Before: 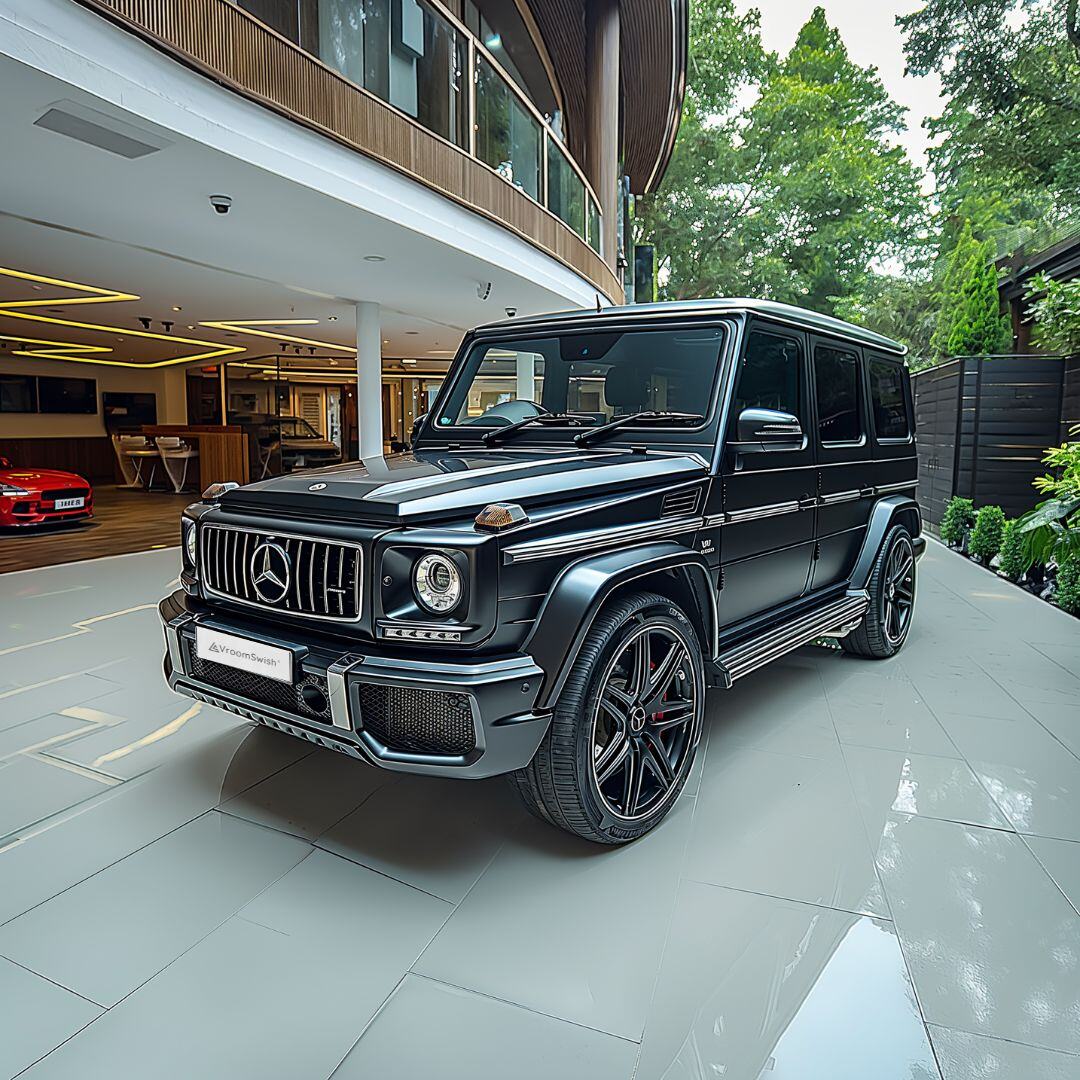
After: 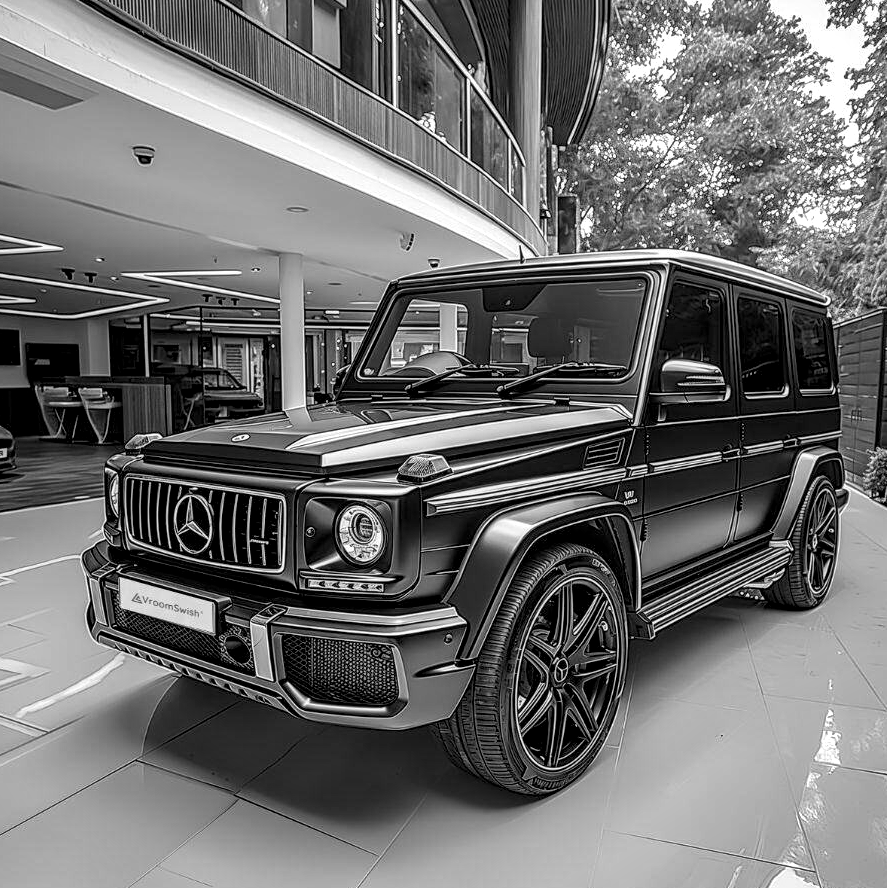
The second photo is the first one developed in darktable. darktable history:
crop and rotate: left 7.196%, top 4.574%, right 10.605%, bottom 13.178%
local contrast: detail 144%
shadows and highlights: soften with gaussian
monochrome: on, module defaults
